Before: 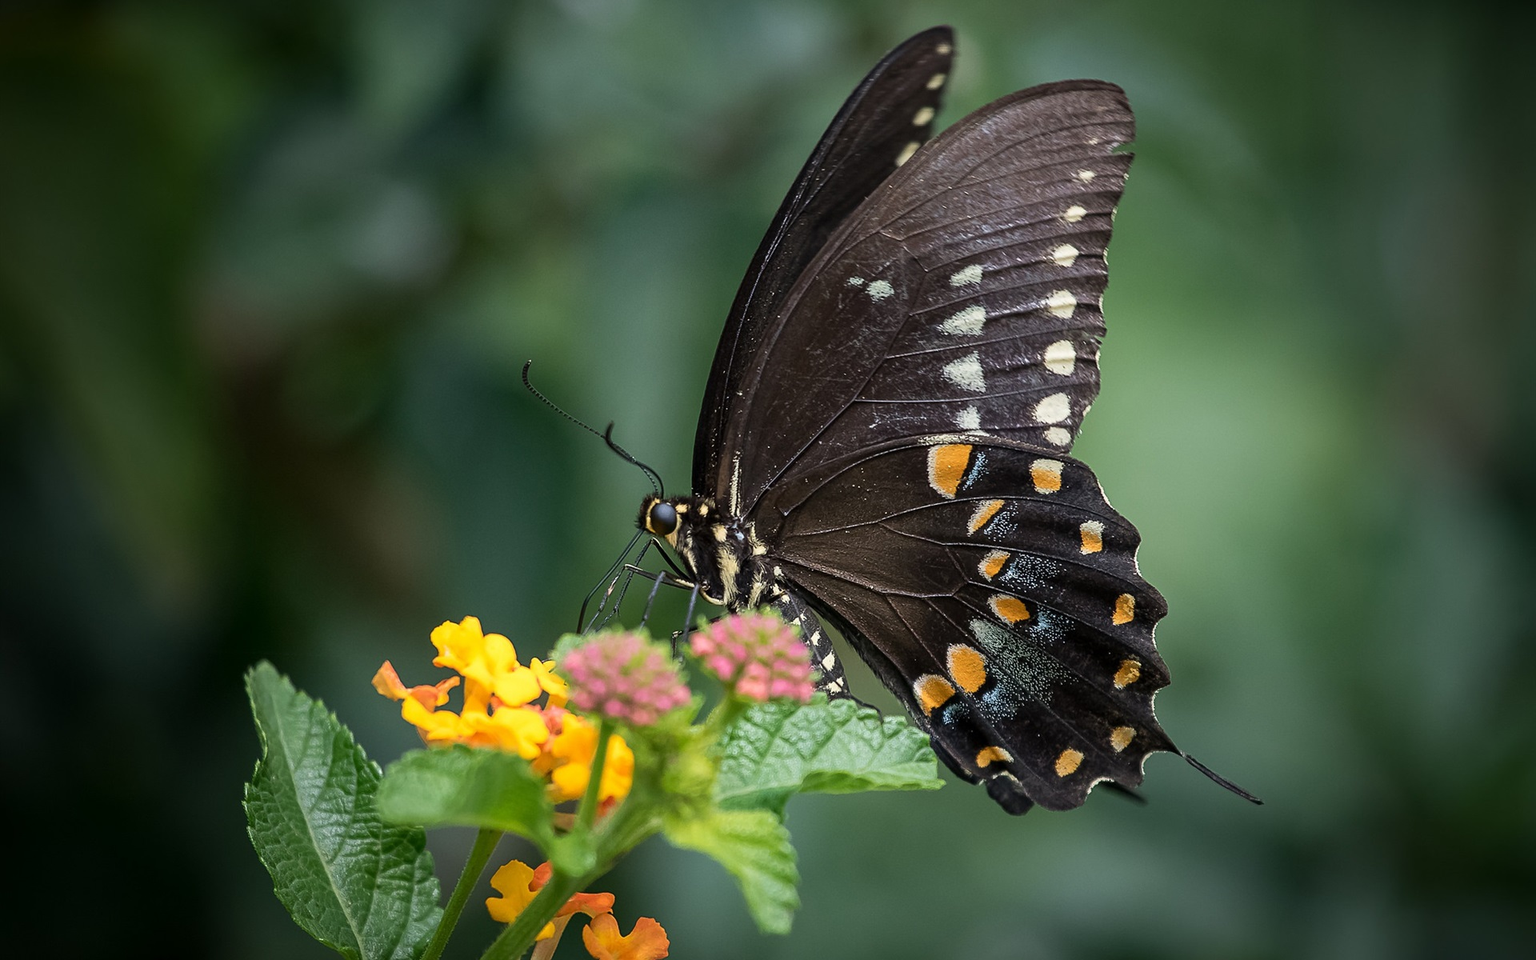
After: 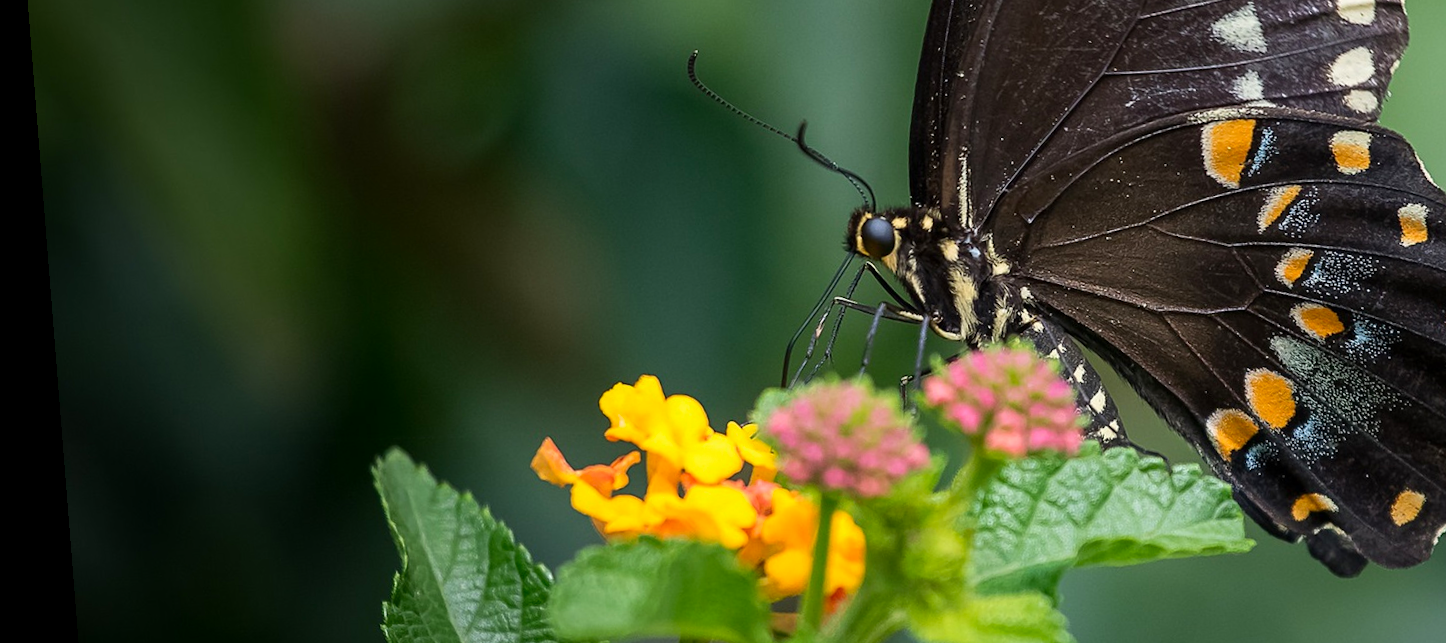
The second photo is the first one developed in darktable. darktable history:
crop: top 36.498%, right 27.964%, bottom 14.995%
rotate and perspective: rotation -4.2°, shear 0.006, automatic cropping off
contrast brightness saturation: saturation 0.18
